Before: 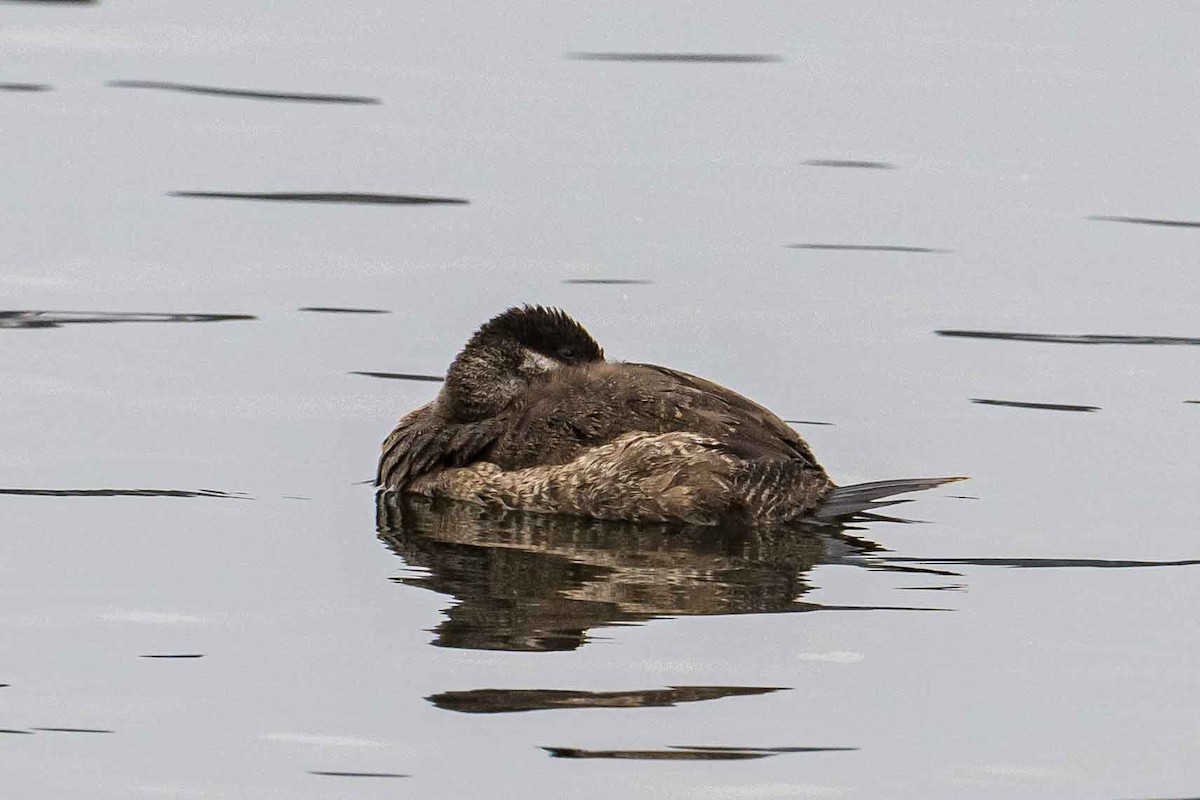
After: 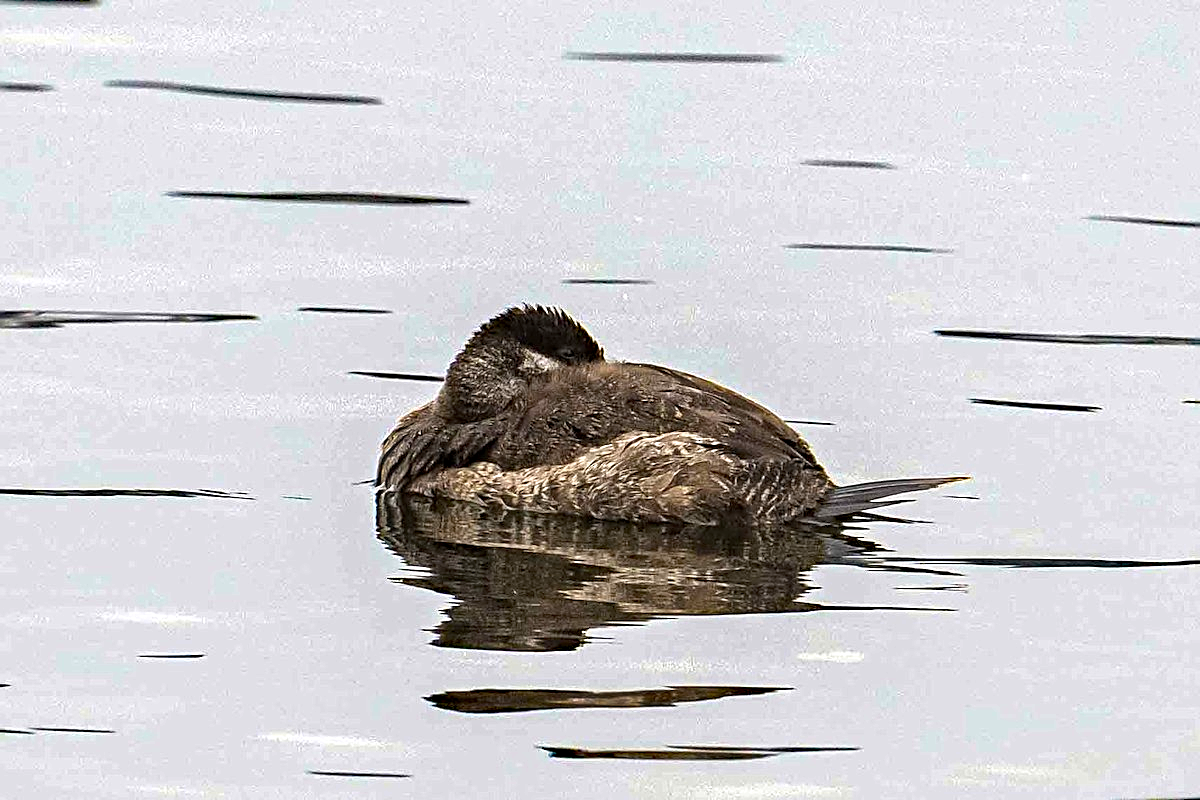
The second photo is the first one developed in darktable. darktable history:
exposure: black level correction 0, exposure 0.5 EV, compensate highlight preservation false
haze removal: strength 0.53, distance 0.925, compatibility mode true, adaptive false
color zones: curves: ch1 [(0, 0.469) (0.001, 0.469) (0.12, 0.446) (0.248, 0.469) (0.5, 0.5) (0.748, 0.5) (0.999, 0.469) (1, 0.469)]
sharpen: amount 0.6
